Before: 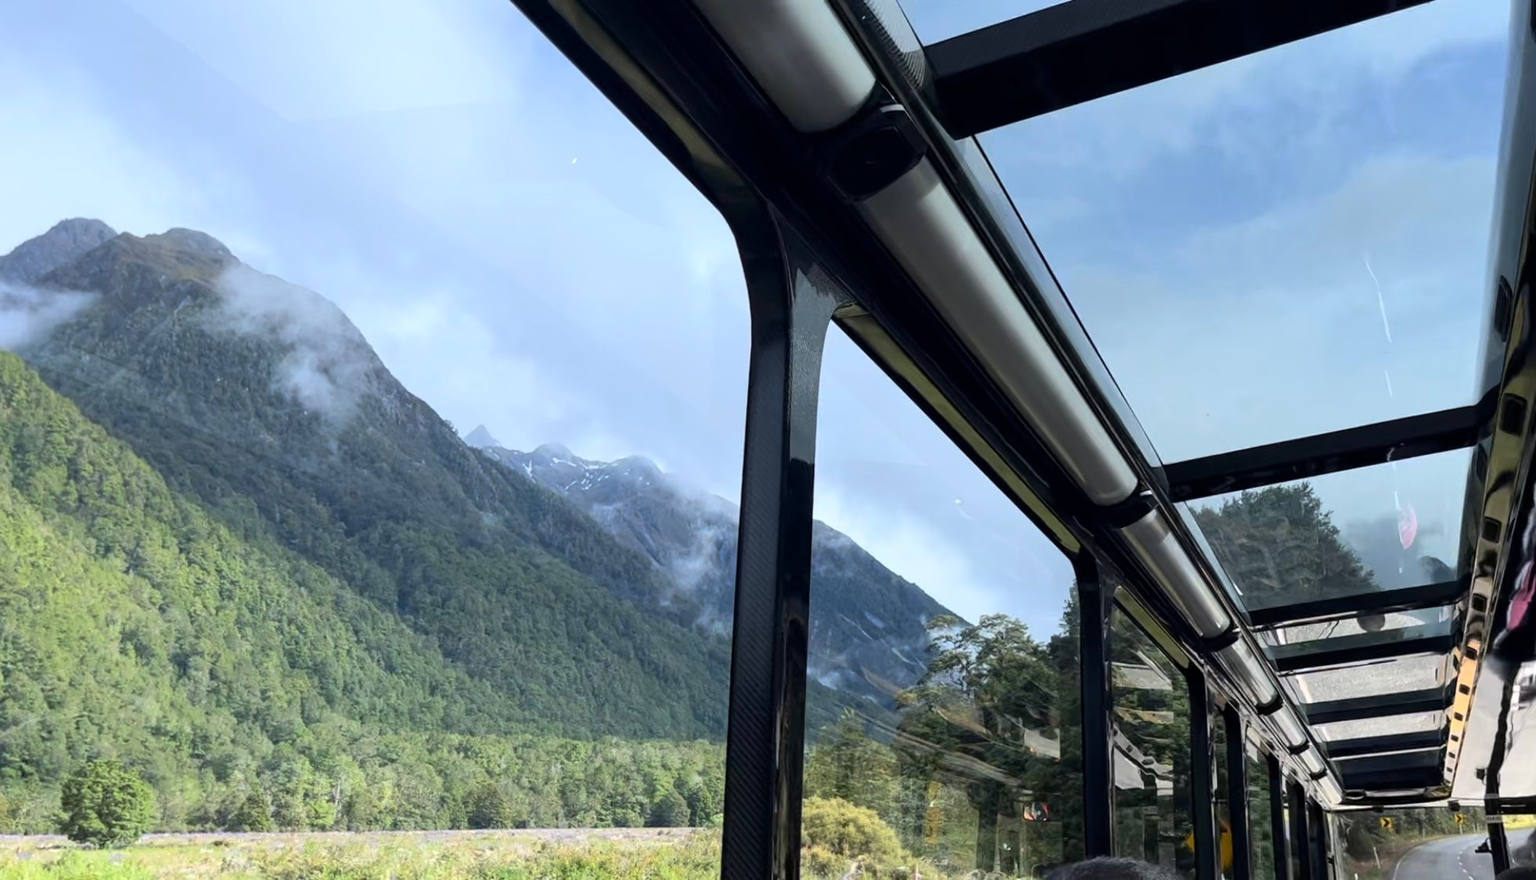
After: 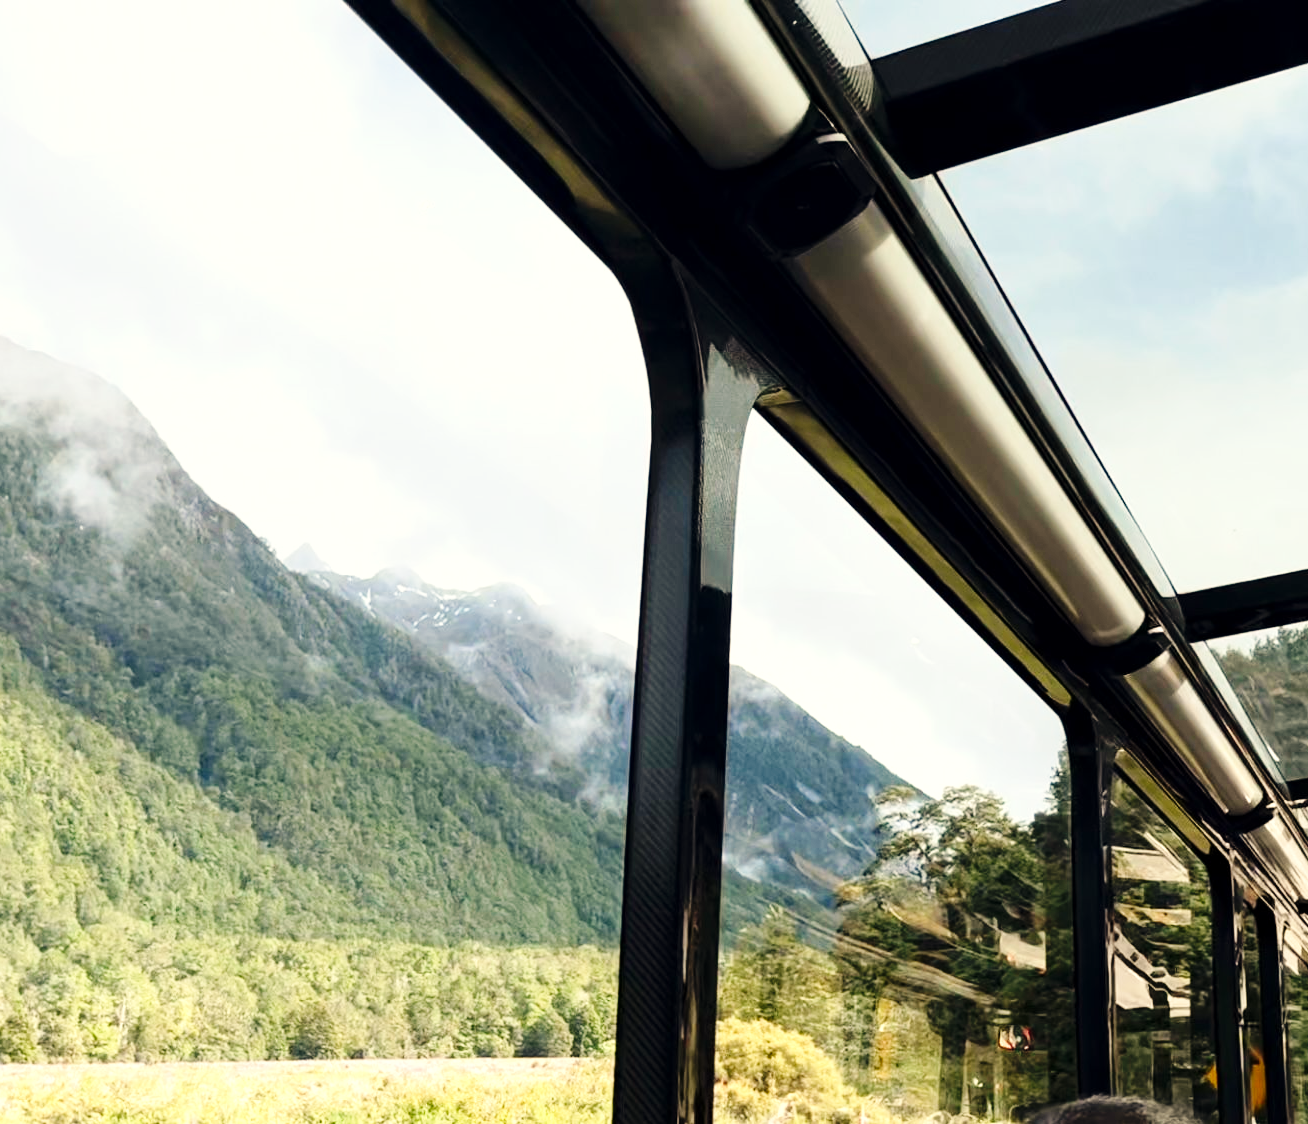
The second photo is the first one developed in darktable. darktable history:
base curve: curves: ch0 [(0, 0) (0.036, 0.025) (0.121, 0.166) (0.206, 0.329) (0.605, 0.79) (1, 1)], preserve colors none
crop and rotate: left 15.754%, right 17.579%
white balance: red 1.138, green 0.996, blue 0.812
exposure: black level correction 0.001, exposure 0.5 EV, compensate exposure bias true, compensate highlight preservation false
